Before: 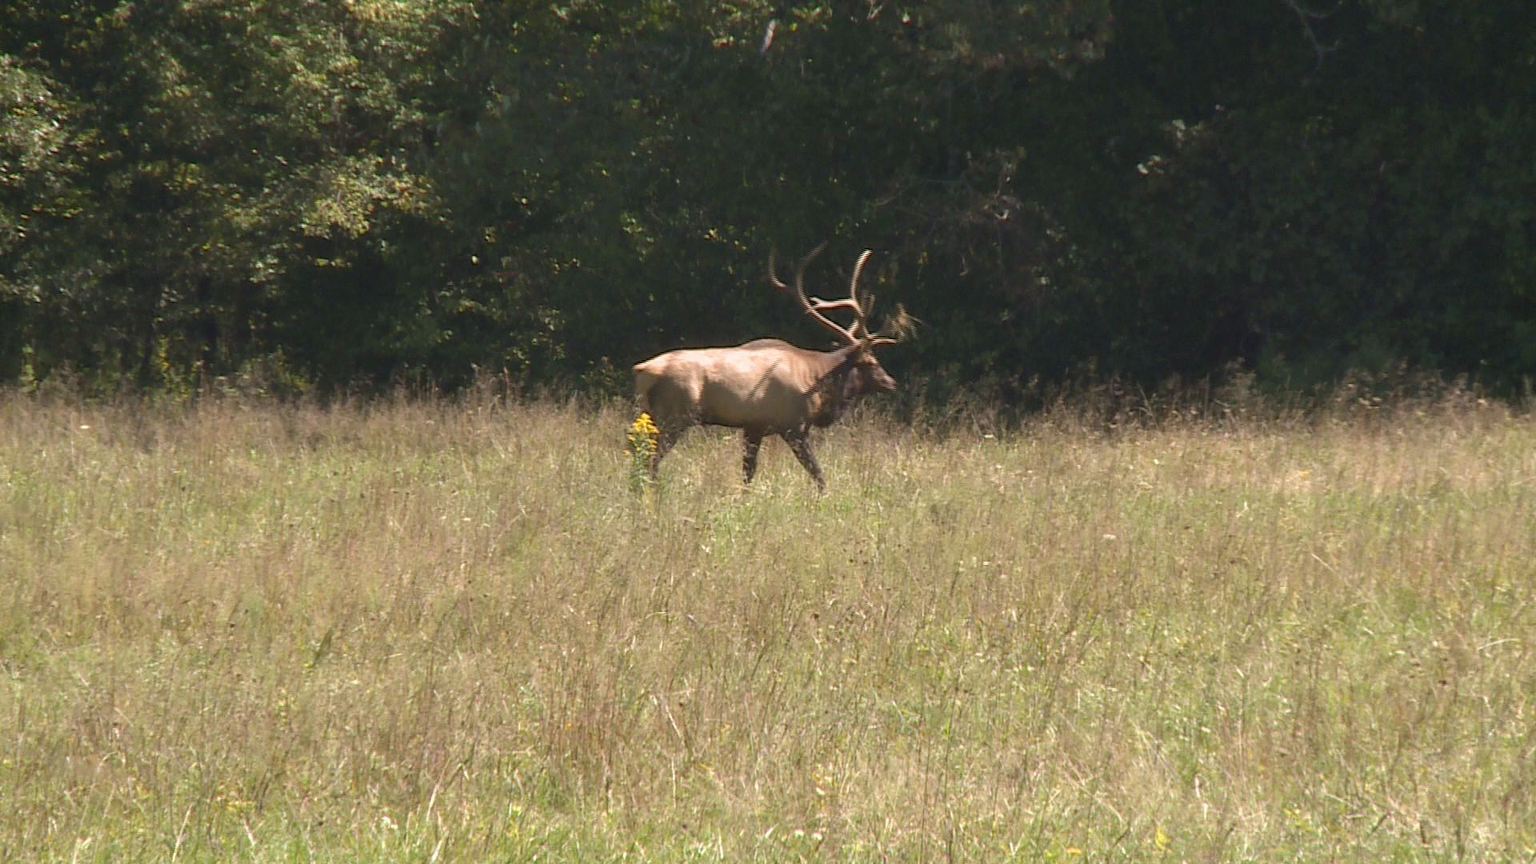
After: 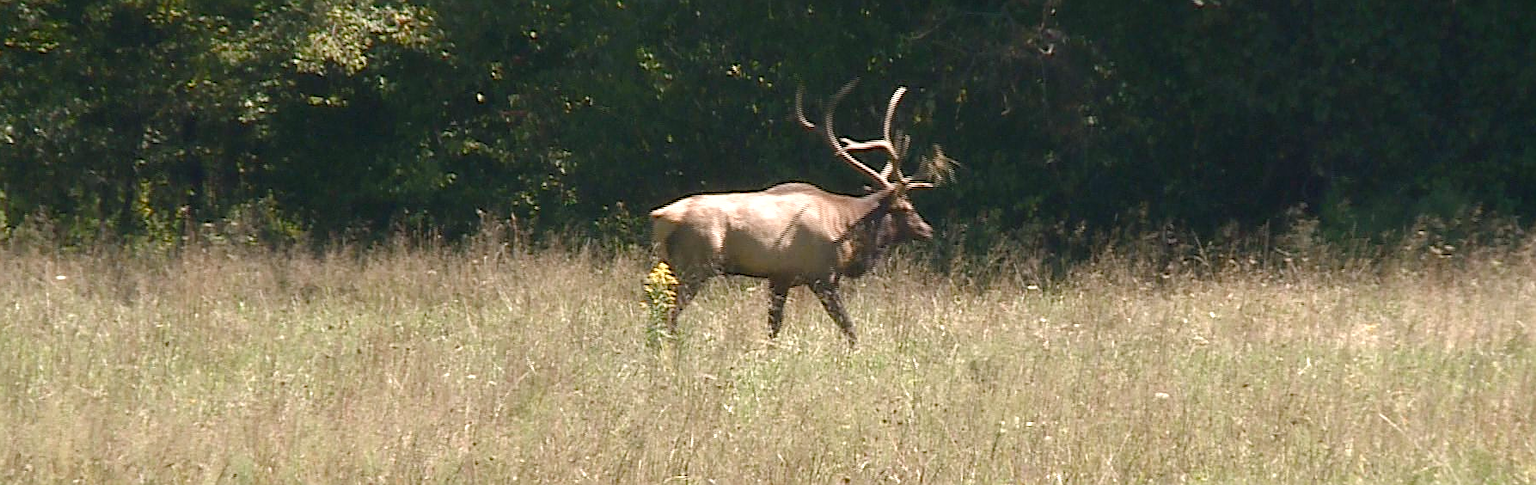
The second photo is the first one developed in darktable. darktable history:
crop: left 1.848%, top 19.575%, right 5.077%, bottom 28.103%
tone equalizer: -8 EV -0.398 EV, -7 EV -0.413 EV, -6 EV -0.364 EV, -5 EV -0.248 EV, -3 EV 0.208 EV, -2 EV 0.344 EV, -1 EV 0.378 EV, +0 EV 0.397 EV
color balance rgb: power › chroma 0.509%, power › hue 215.12°, highlights gain › chroma 1.123%, highlights gain › hue 70.02°, perceptual saturation grading › global saturation 20%, perceptual saturation grading › highlights -50.023%, perceptual saturation grading › shadows 30.326%
sharpen: on, module defaults
exposure: exposure -0.041 EV, compensate exposure bias true, compensate highlight preservation false
